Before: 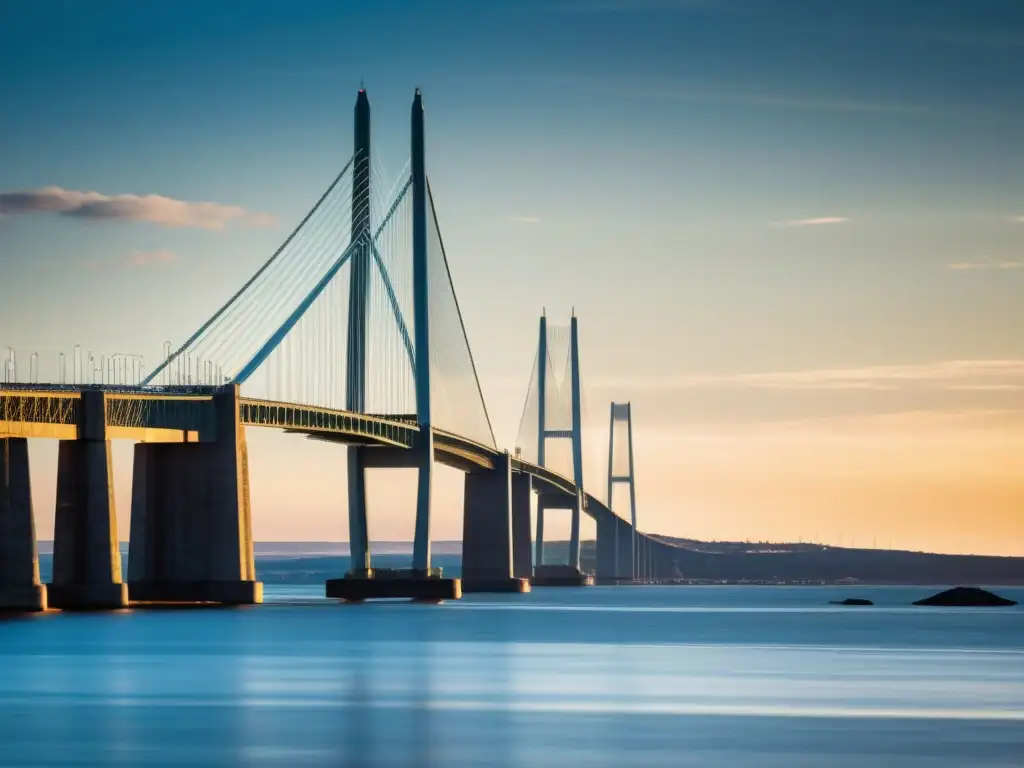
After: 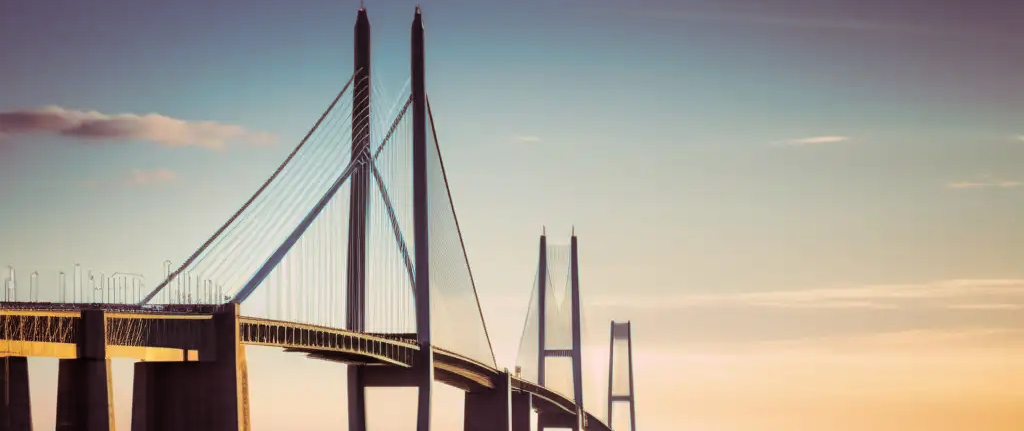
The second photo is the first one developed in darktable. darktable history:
crop and rotate: top 10.605%, bottom 33.274%
split-toning: highlights › hue 298.8°, highlights › saturation 0.73, compress 41.76%
